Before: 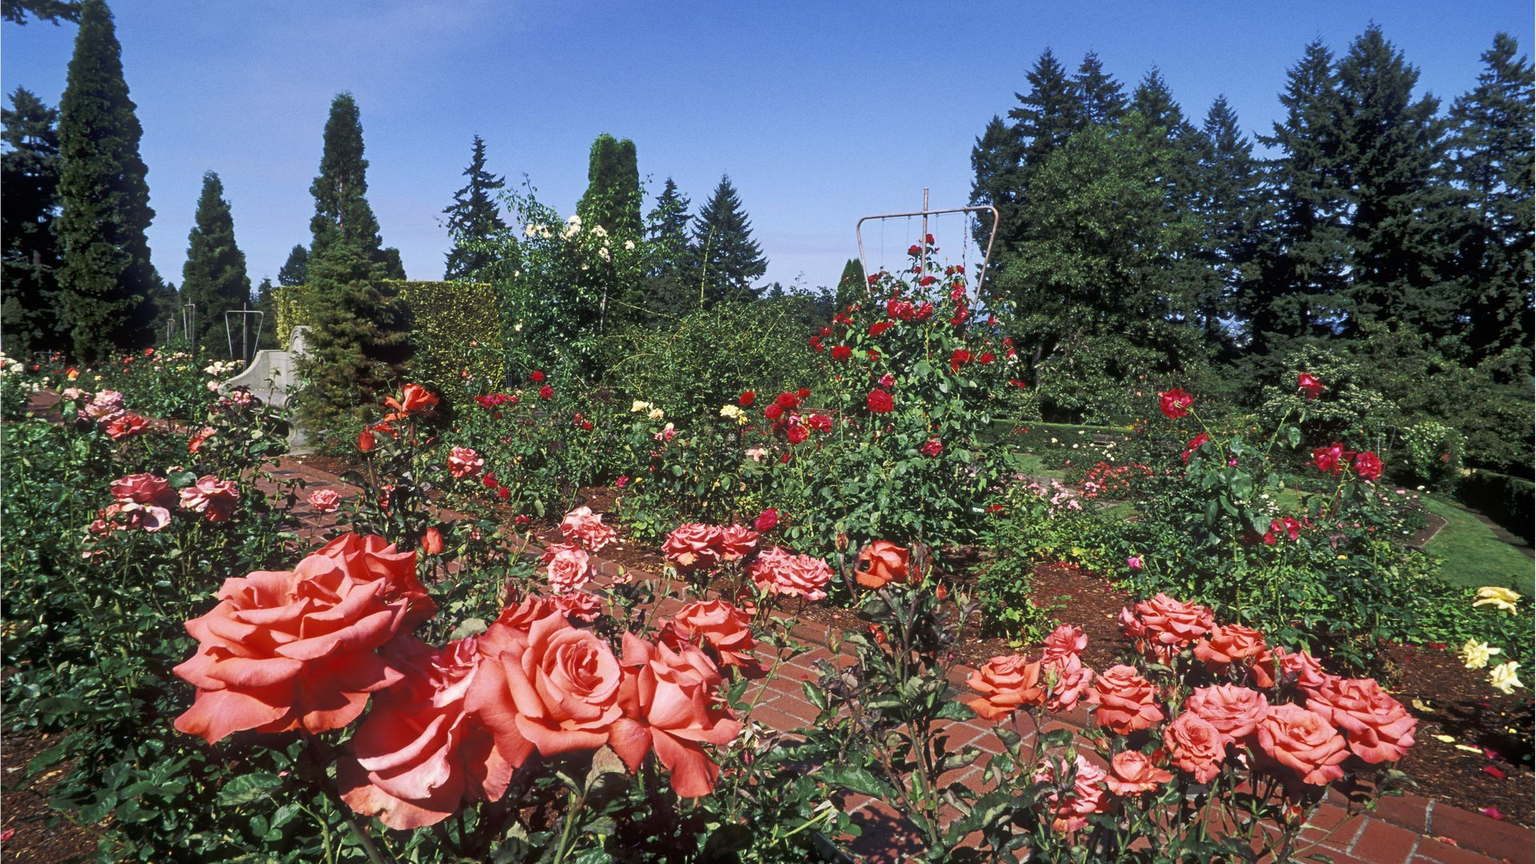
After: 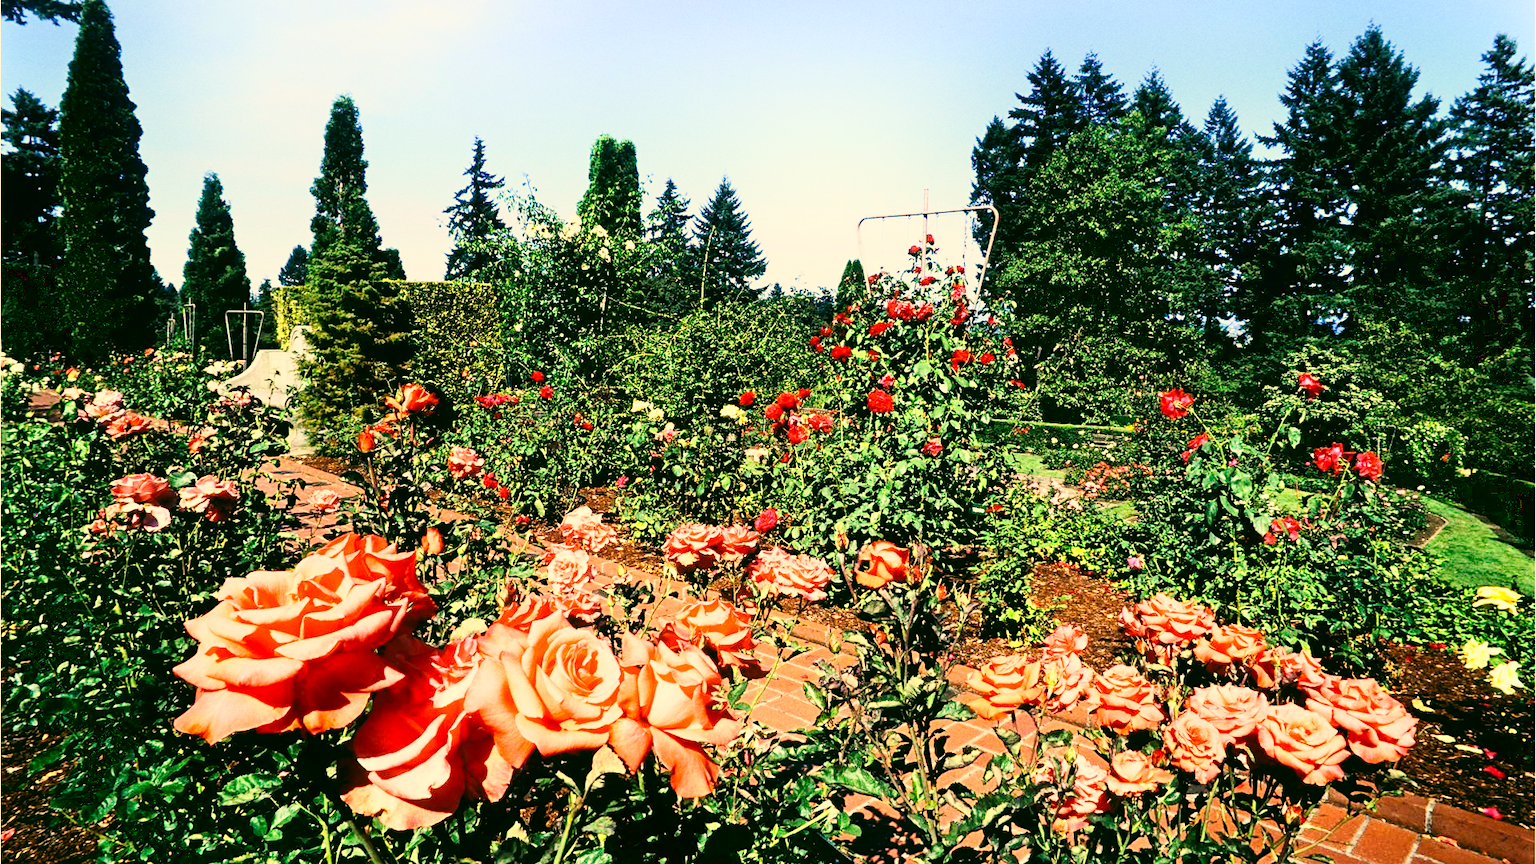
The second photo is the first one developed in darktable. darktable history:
color correction: highlights a* 4.9, highlights b* 24.42, shadows a* -16.35, shadows b* 3.77
shadows and highlights: highlights 69.1, soften with gaussian
contrast brightness saturation: contrast 0.277
base curve: curves: ch0 [(0, 0) (0.028, 0.03) (0.121, 0.232) (0.46, 0.748) (0.859, 0.968) (1, 1)], preserve colors none
tone curve: curves: ch0 [(0, 0.013) (0.054, 0.018) (0.205, 0.191) (0.289, 0.292) (0.39, 0.424) (0.493, 0.551) (0.666, 0.743) (0.795, 0.841) (1, 0.998)]; ch1 [(0, 0) (0.385, 0.343) (0.439, 0.415) (0.494, 0.495) (0.501, 0.501) (0.51, 0.509) (0.548, 0.554) (0.586, 0.601) (0.66, 0.687) (0.783, 0.804) (1, 1)]; ch2 [(0, 0) (0.304, 0.31) (0.403, 0.399) (0.441, 0.428) (0.47, 0.469) (0.498, 0.496) (0.524, 0.538) (0.566, 0.579) (0.633, 0.665) (0.7, 0.711) (1, 1)]
